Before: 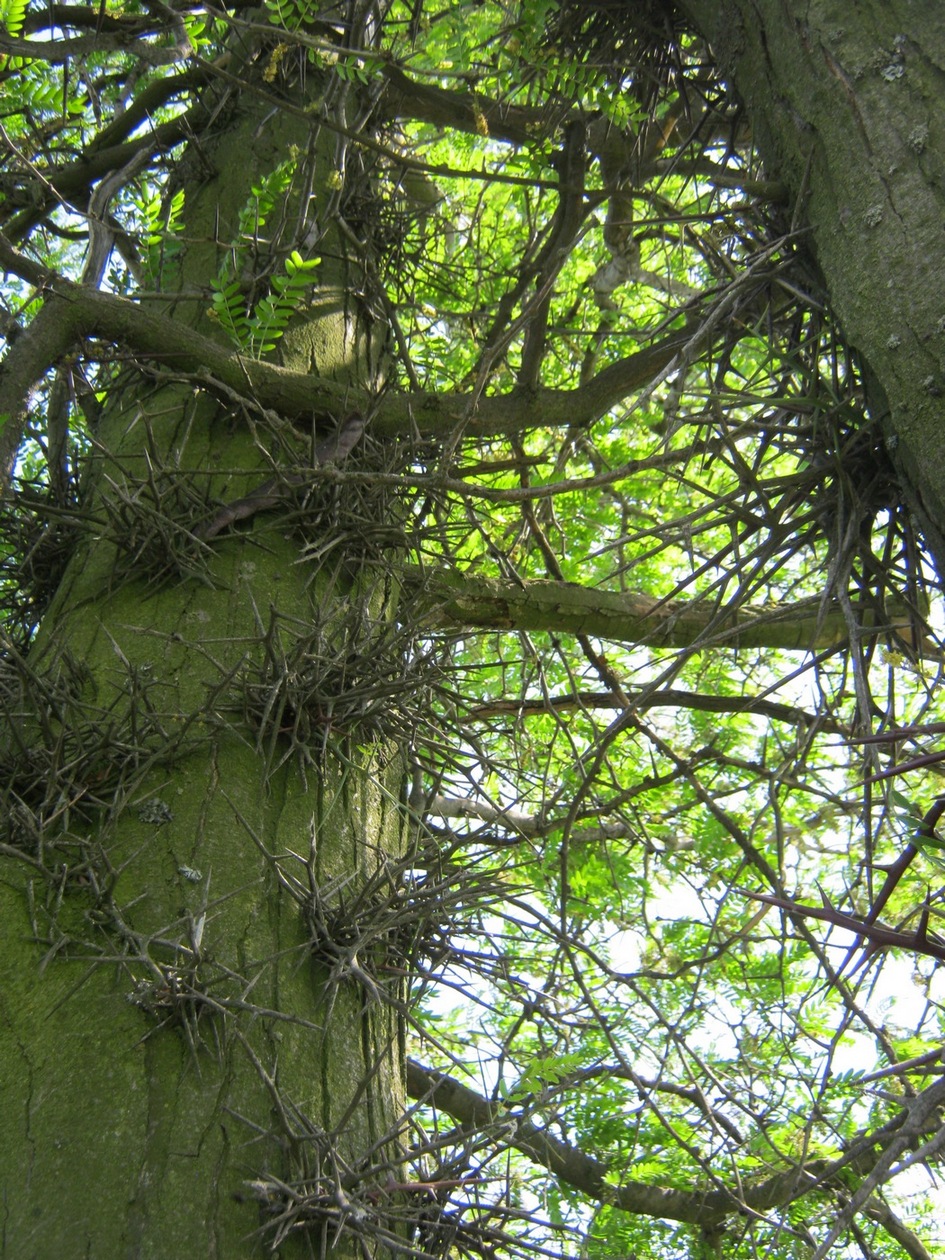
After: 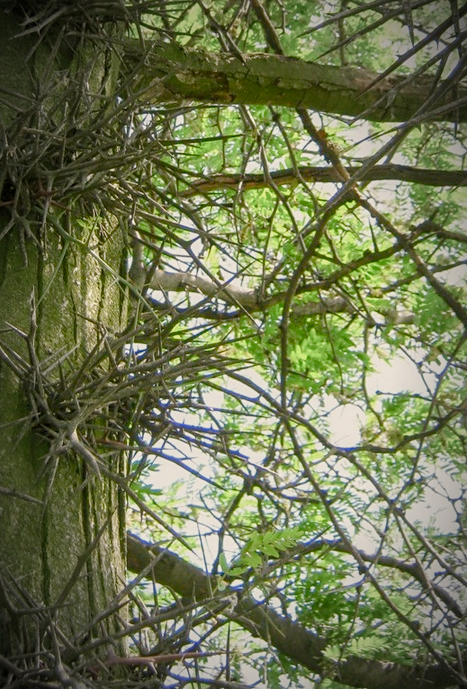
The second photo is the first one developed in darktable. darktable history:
sharpen: amount 0.2
exposure: compensate highlight preservation false
white balance: red 1.045, blue 0.932
color balance rgb: shadows lift › chroma 1%, shadows lift › hue 113°, highlights gain › chroma 0.2%, highlights gain › hue 333°, perceptual saturation grading › global saturation 20%, perceptual saturation grading › highlights -50%, perceptual saturation grading › shadows 25%, contrast -20%
base curve: curves: ch0 [(0, 0) (0.283, 0.295) (1, 1)], preserve colors none
crop: left 29.672%, top 41.786%, right 20.851%, bottom 3.487%
vignetting: fall-off start 67.5%, fall-off radius 67.23%, brightness -0.813, automatic ratio true
local contrast: on, module defaults
